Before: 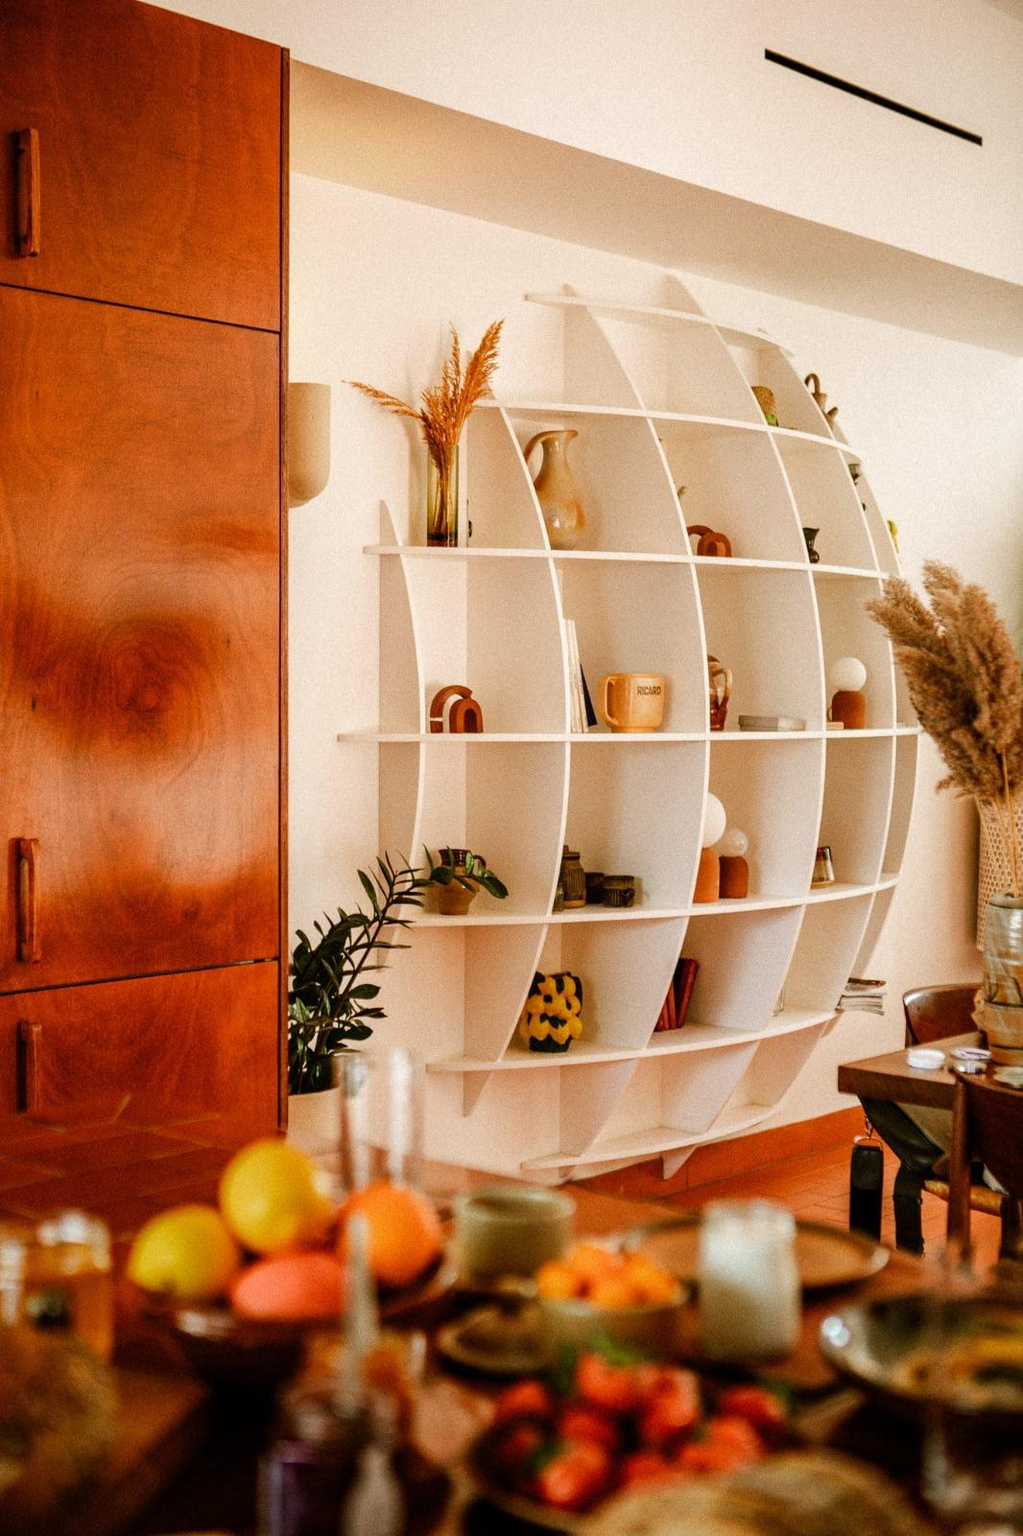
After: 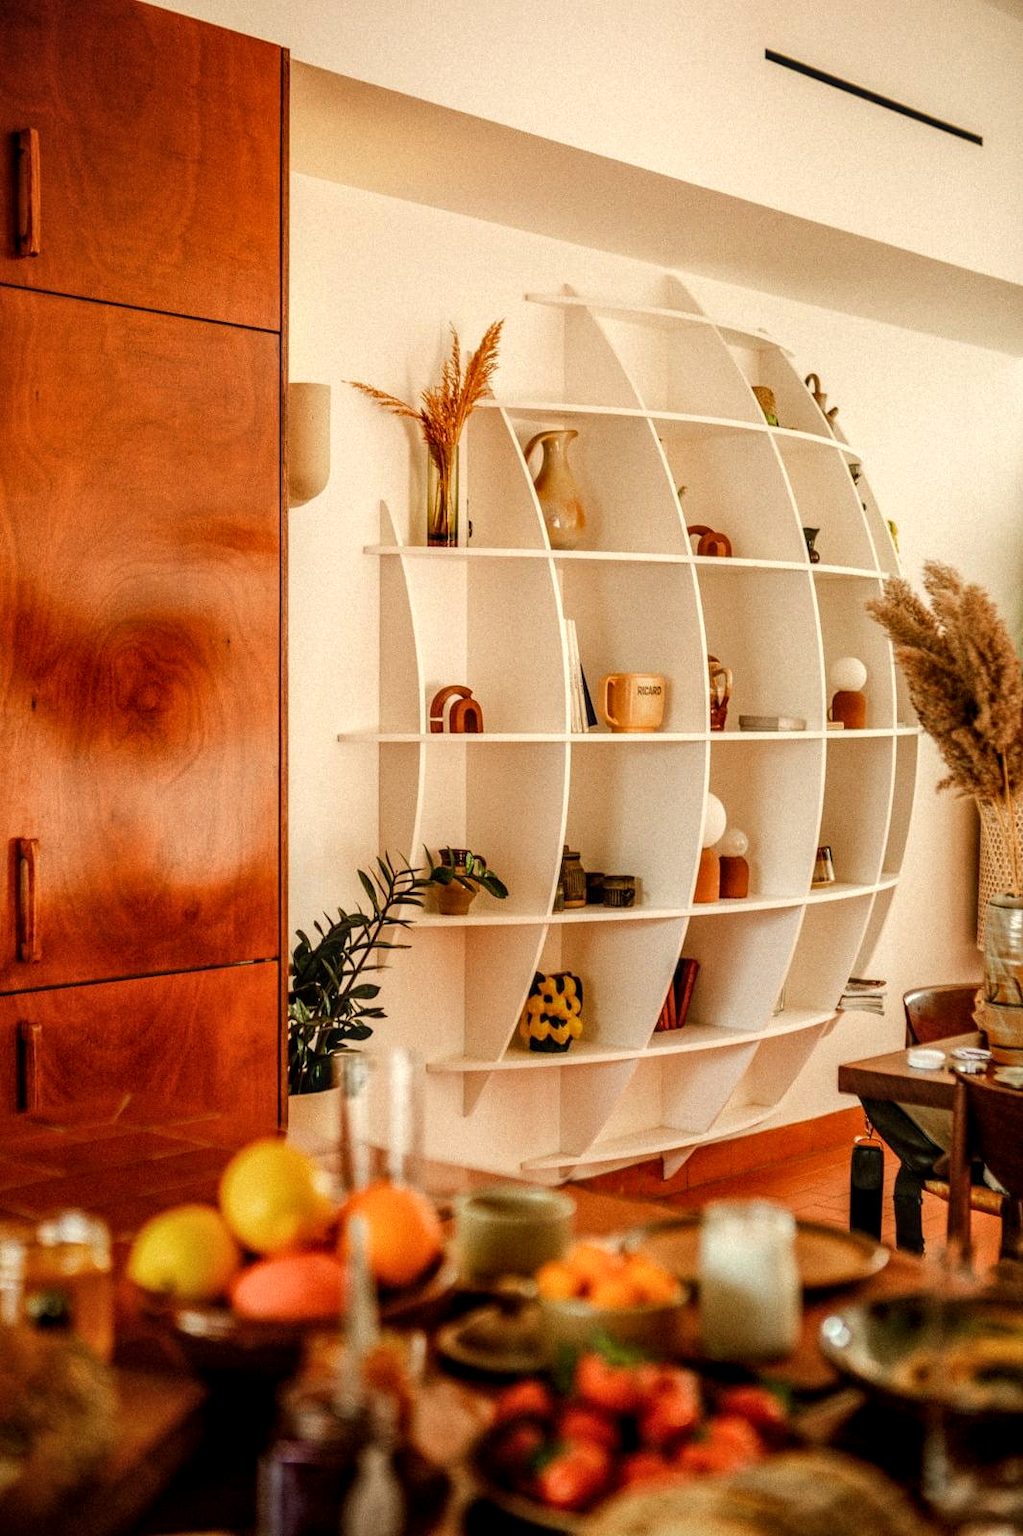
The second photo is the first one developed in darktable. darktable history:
local contrast: on, module defaults
white balance: red 1.029, blue 0.92
